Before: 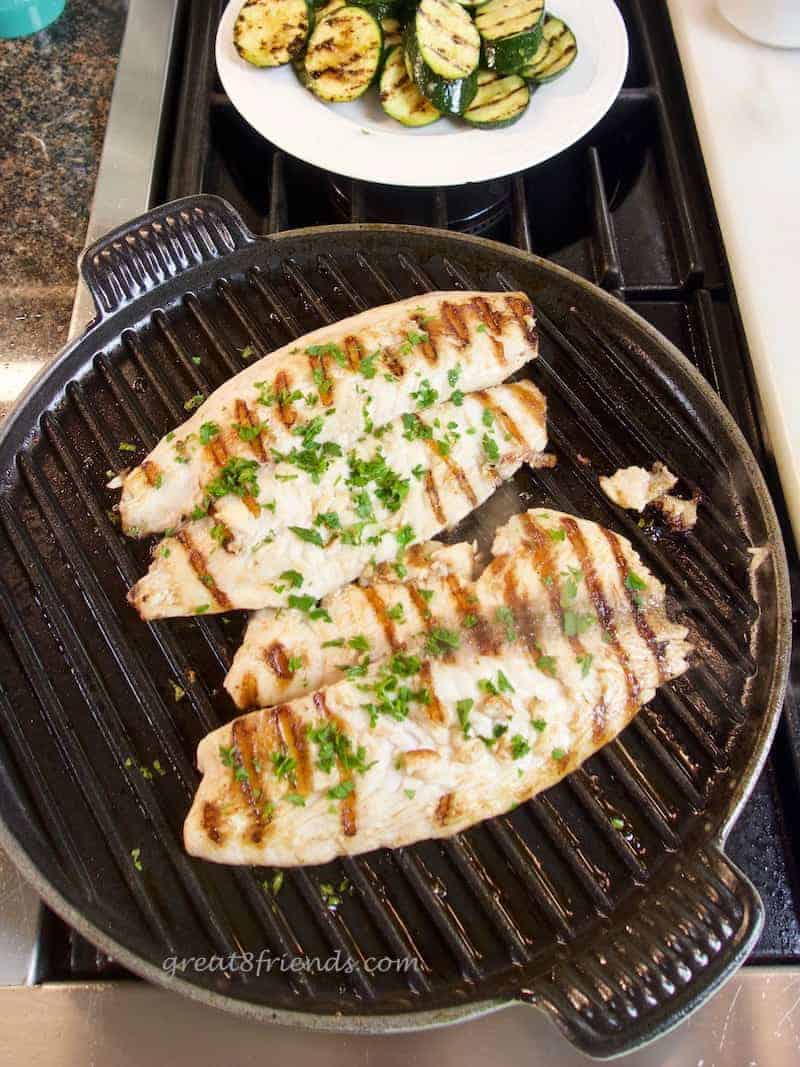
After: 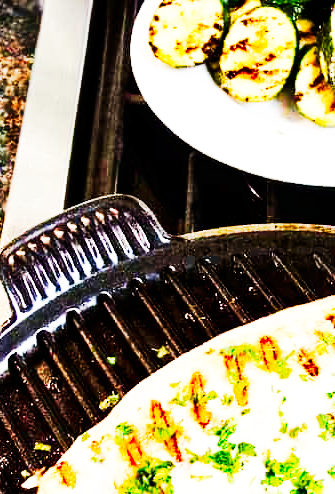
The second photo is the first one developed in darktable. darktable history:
shadows and highlights: shadows -70, highlights 35, soften with gaussian
crop and rotate: left 10.817%, top 0.062%, right 47.194%, bottom 53.626%
base curve: curves: ch0 [(0, 0) (0.012, 0.01) (0.073, 0.168) (0.31, 0.711) (0.645, 0.957) (1, 1)], preserve colors none
contrast equalizer: octaves 7, y [[0.6 ×6], [0.55 ×6], [0 ×6], [0 ×6], [0 ×6]], mix 0.35
exposure: black level correction 0, exposure 0.2 EV, compensate exposure bias true, compensate highlight preservation false
tone curve: curves: ch0 [(0, 0) (0.003, 0.005) (0.011, 0.006) (0.025, 0.004) (0.044, 0.004) (0.069, 0.007) (0.1, 0.014) (0.136, 0.018) (0.177, 0.034) (0.224, 0.065) (0.277, 0.089) (0.335, 0.143) (0.399, 0.219) (0.468, 0.327) (0.543, 0.455) (0.623, 0.63) (0.709, 0.786) (0.801, 0.87) (0.898, 0.922) (1, 1)], preserve colors none
